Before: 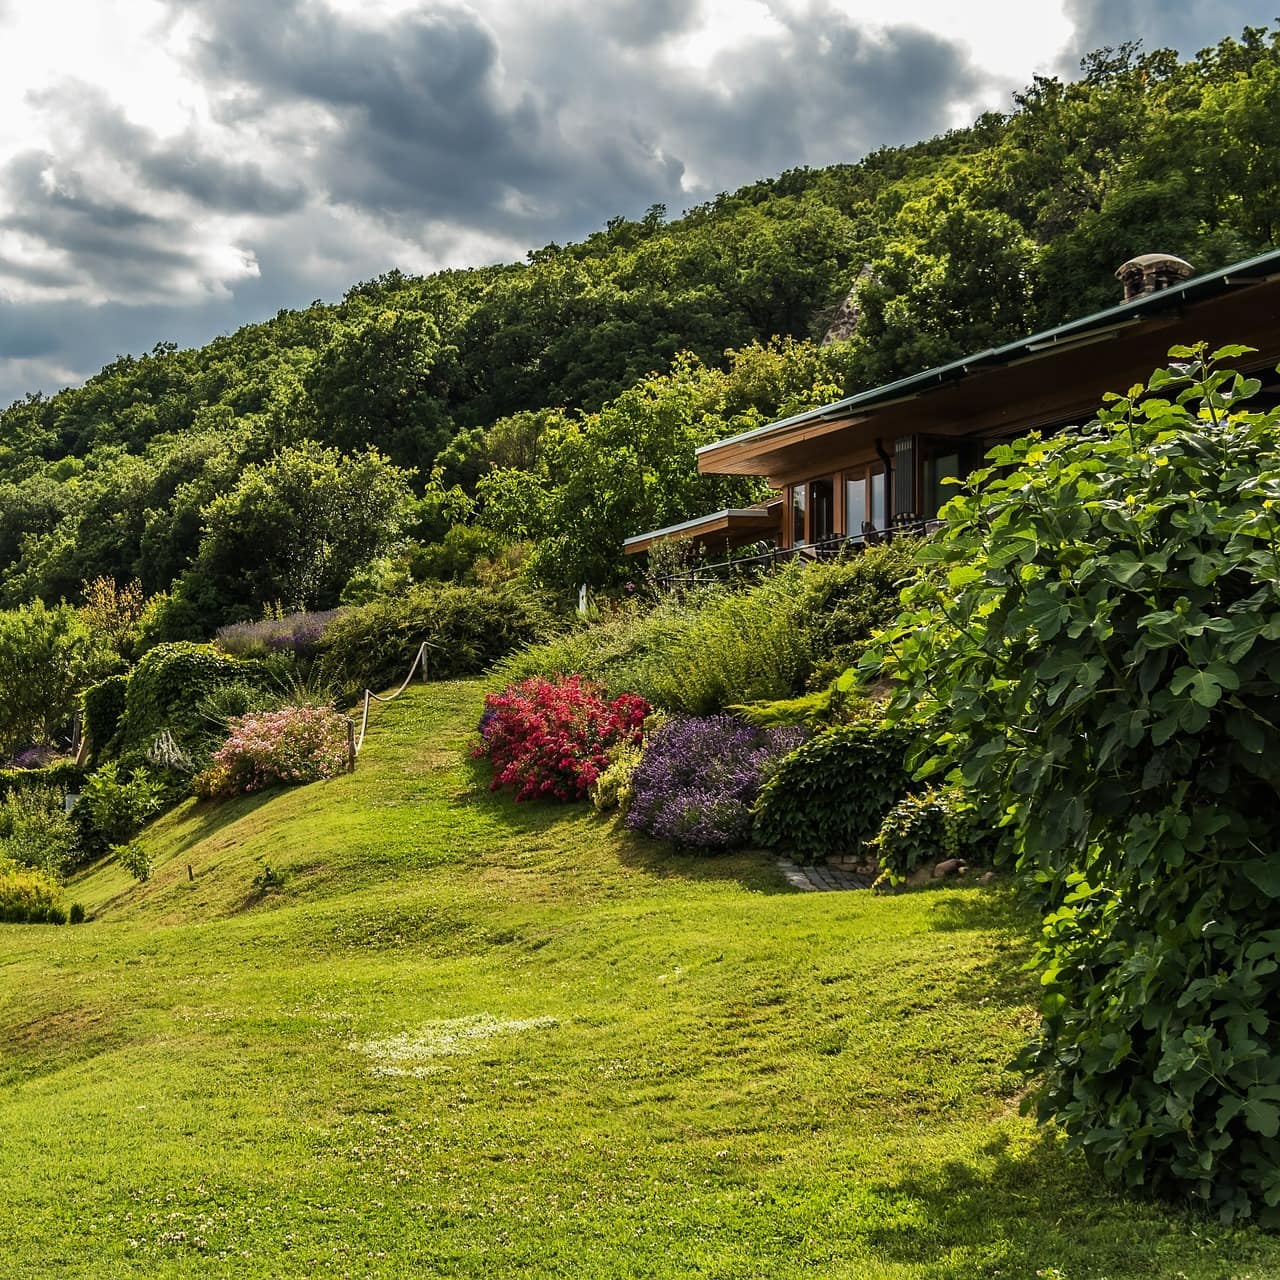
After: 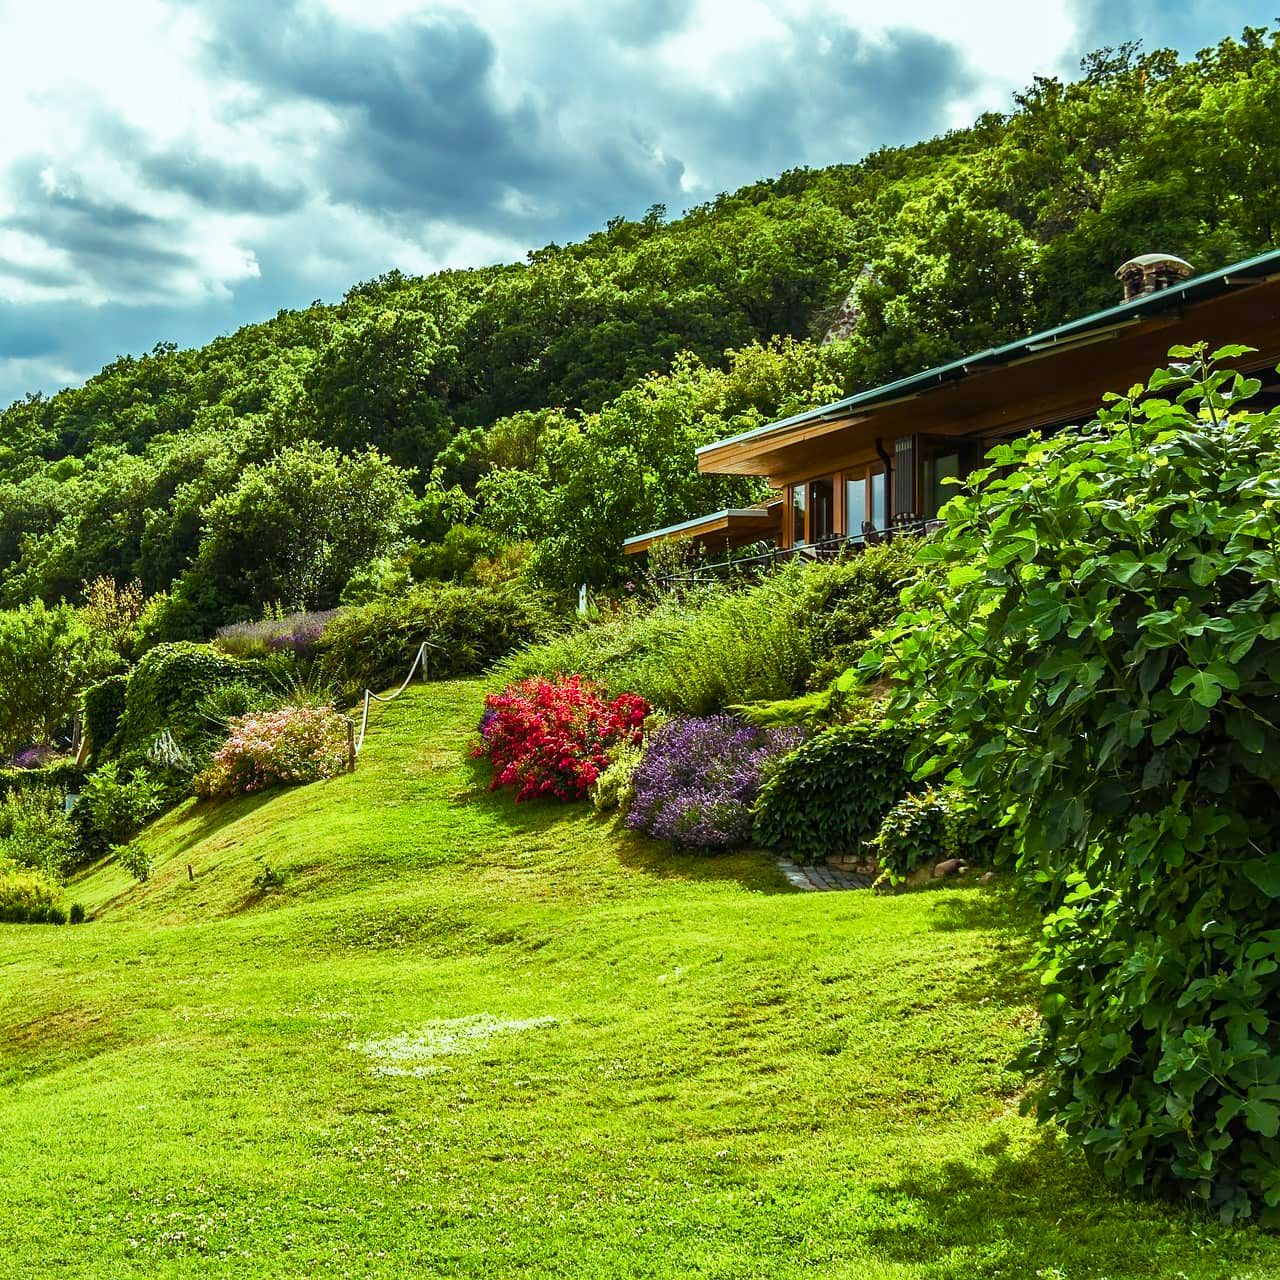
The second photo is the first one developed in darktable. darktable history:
color balance rgb: shadows lift › luminance -19.959%, power › hue 307.5°, highlights gain › chroma 4.112%, highlights gain › hue 201.68°, perceptual saturation grading › global saturation 44.374%, perceptual saturation grading › highlights -50.021%, perceptual saturation grading › shadows 30.865%, contrast -10.585%
base curve: curves: ch0 [(0, 0) (0.557, 0.834) (1, 1)], preserve colors none
